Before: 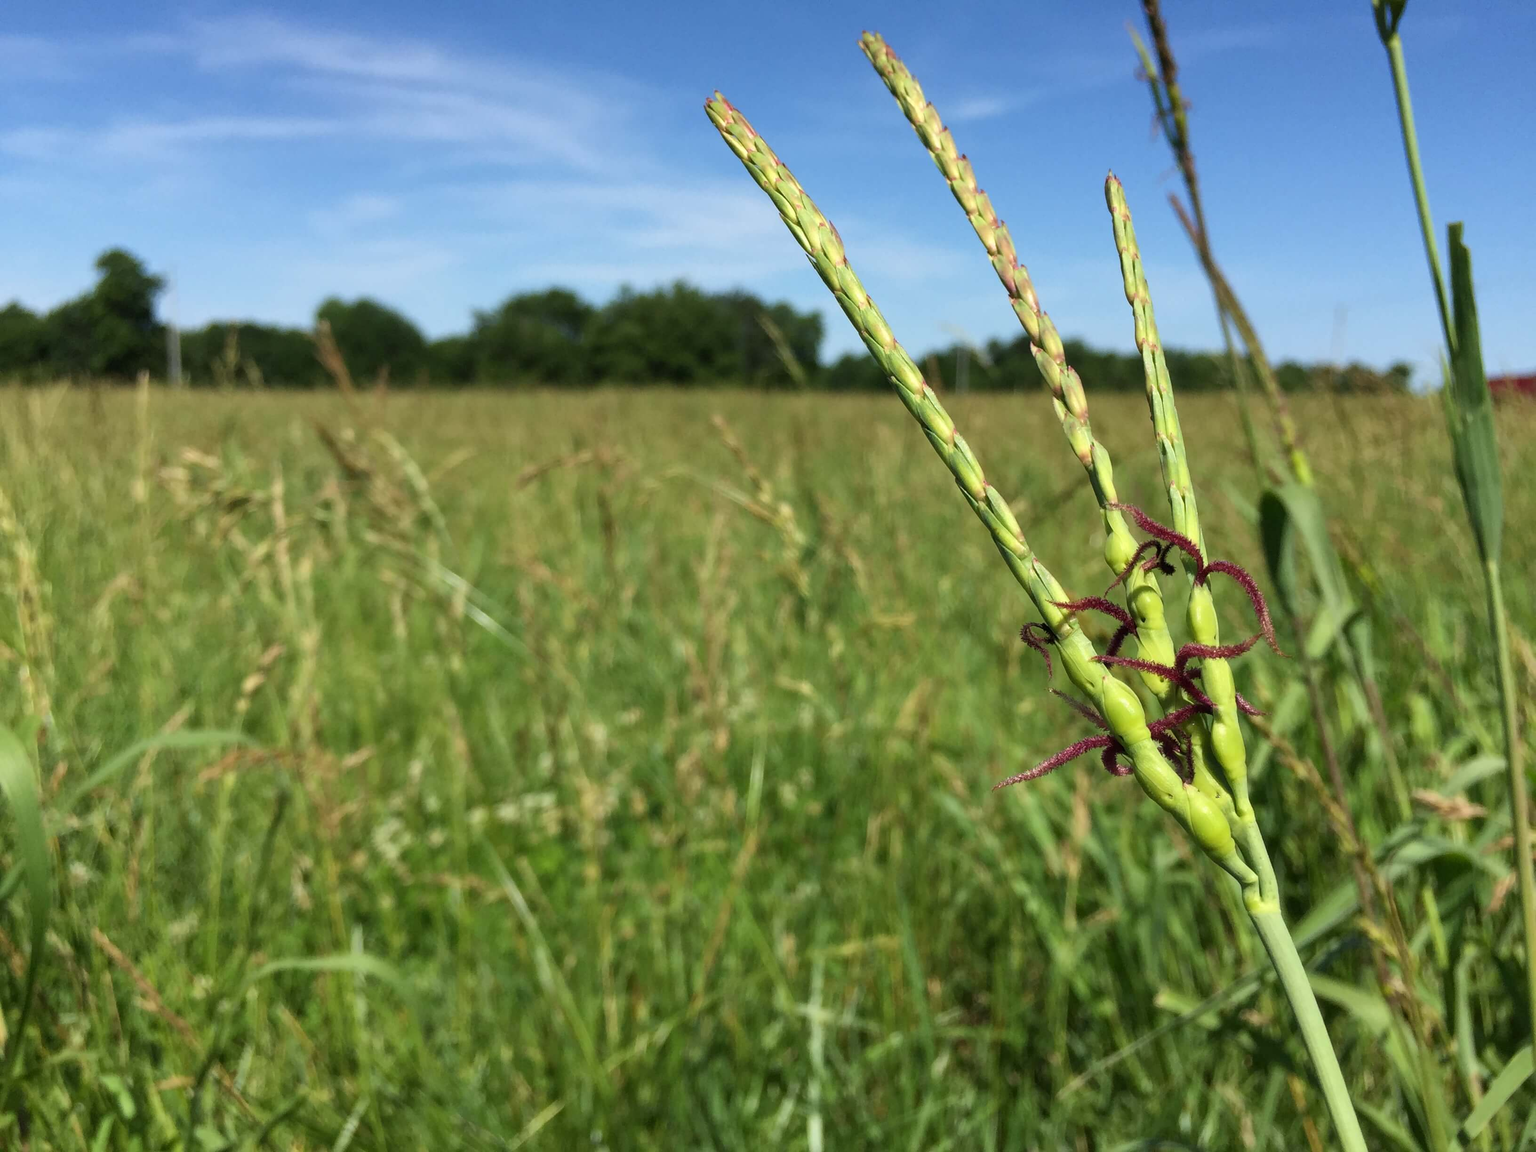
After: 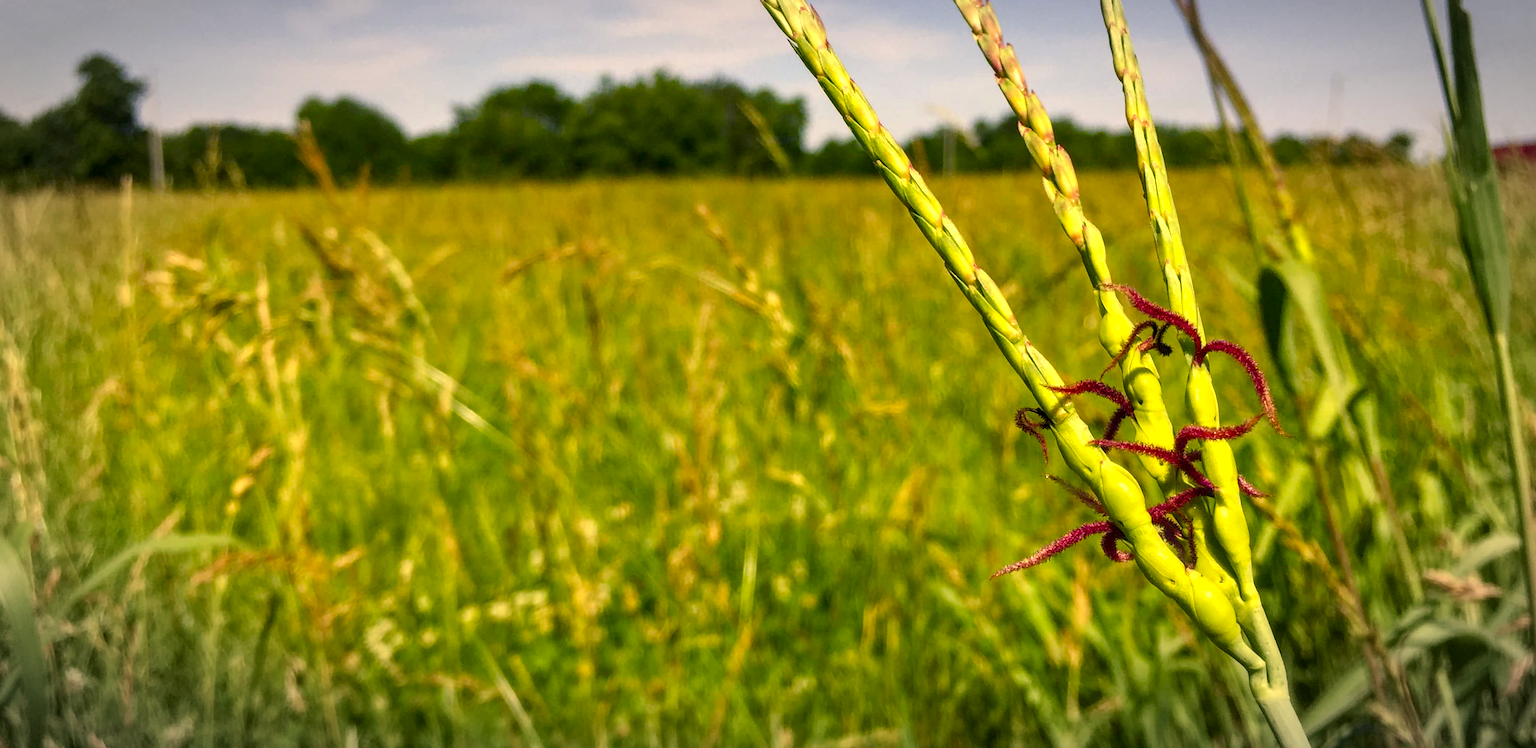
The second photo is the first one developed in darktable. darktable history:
local contrast: on, module defaults
exposure: exposure 0.367 EV, compensate highlight preservation false
rotate and perspective: rotation -1.32°, lens shift (horizontal) -0.031, crop left 0.015, crop right 0.985, crop top 0.047, crop bottom 0.982
color balance rgb: perceptual saturation grading › global saturation 35%, perceptual saturation grading › highlights -25%, perceptual saturation grading › shadows 50%
color correction: highlights a* 15, highlights b* 31.55
vignetting: automatic ratio true
crop: top 16.727%, bottom 16.727%
